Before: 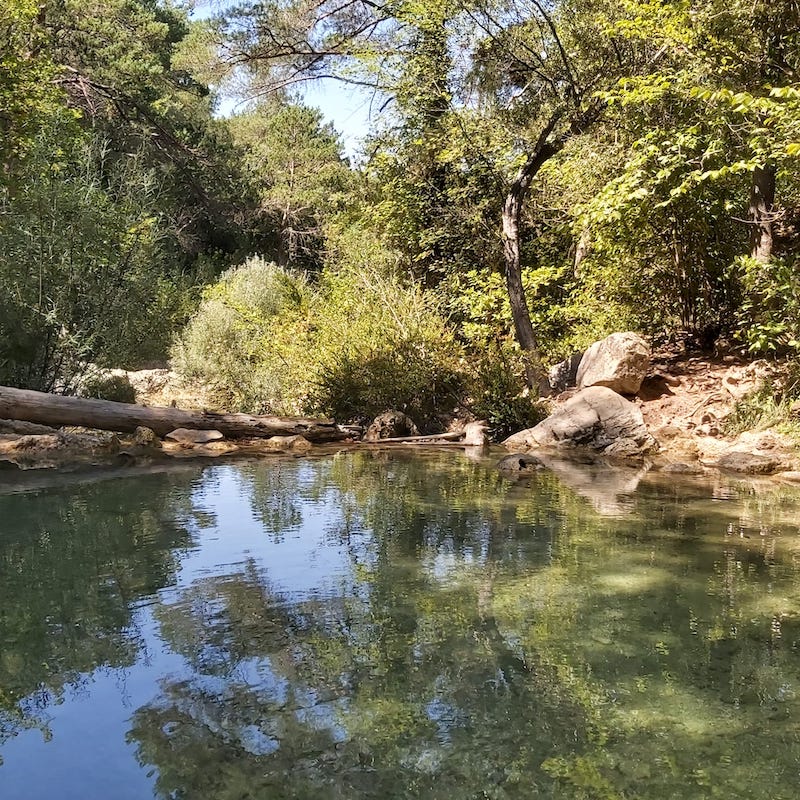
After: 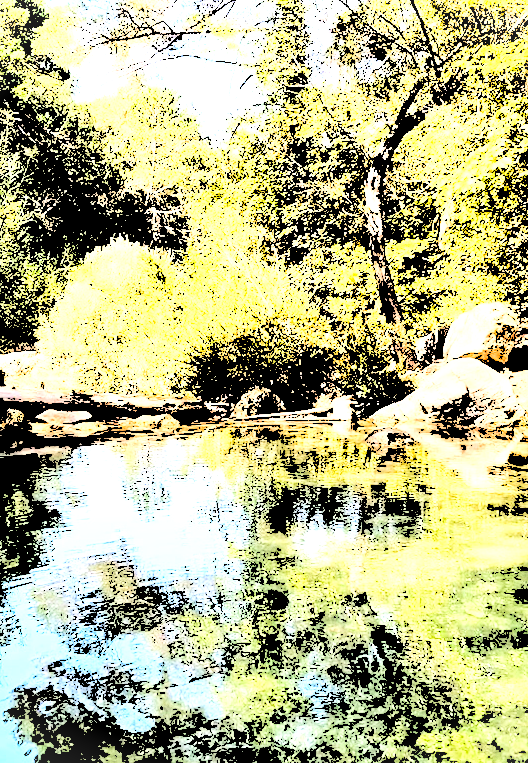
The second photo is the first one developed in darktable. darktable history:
crop and rotate: left 15.754%, right 17.579%
contrast brightness saturation: contrast 0.28
levels: levels [0.246, 0.246, 0.506]
rotate and perspective: rotation -1.32°, lens shift (horizontal) -0.031, crop left 0.015, crop right 0.985, crop top 0.047, crop bottom 0.982
grain: coarseness 0.09 ISO
vignetting: fall-off start 100%, brightness 0.05, saturation 0
